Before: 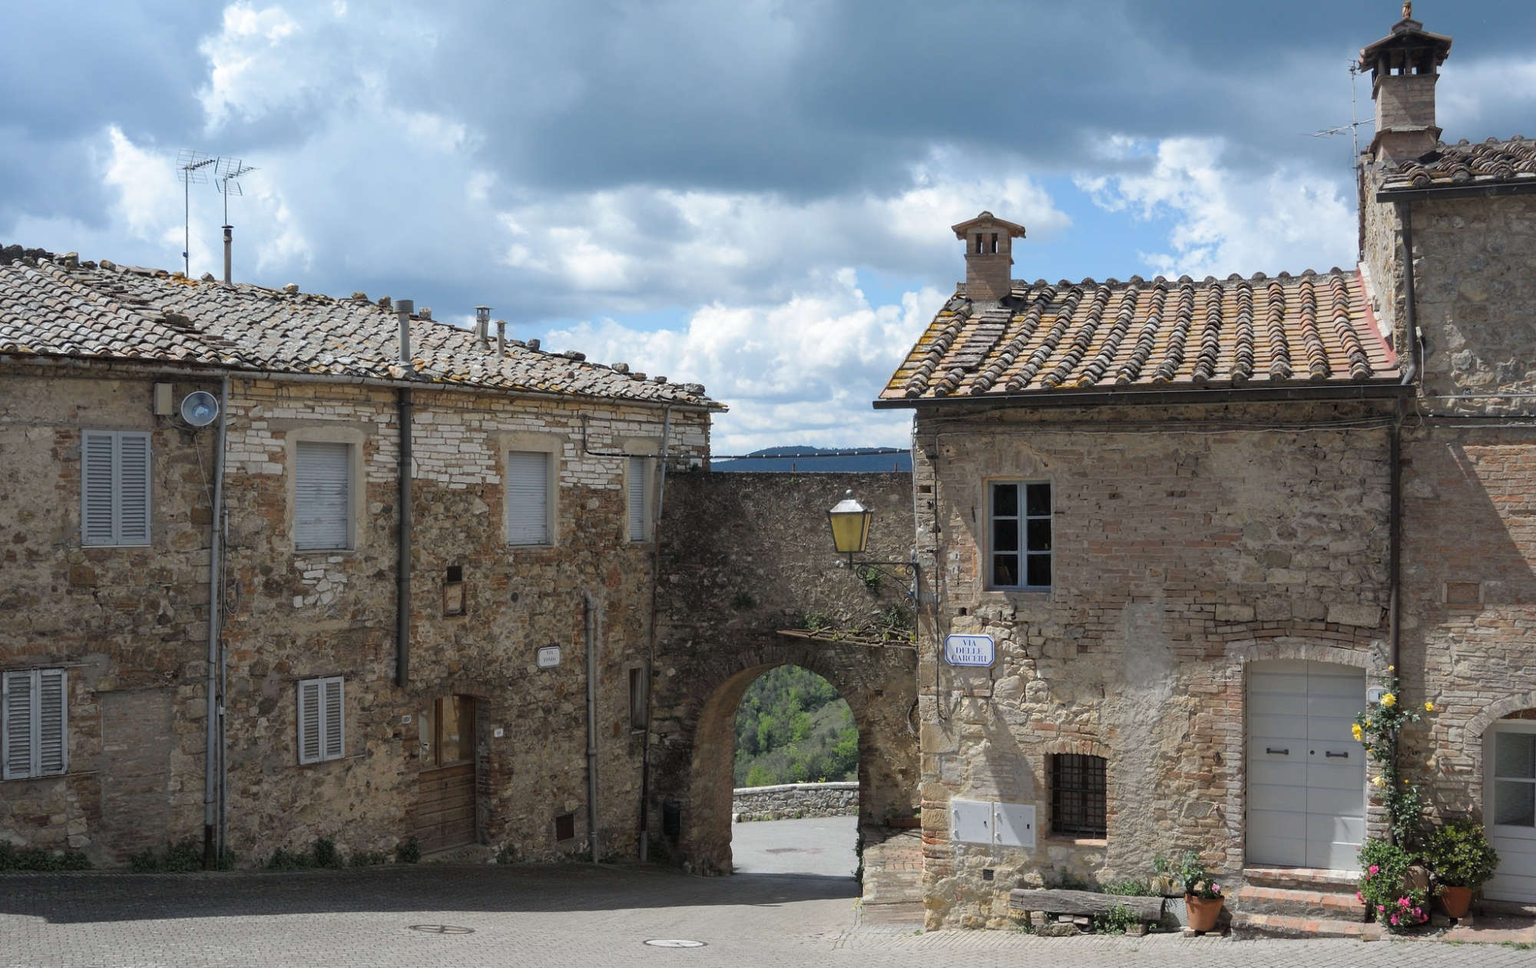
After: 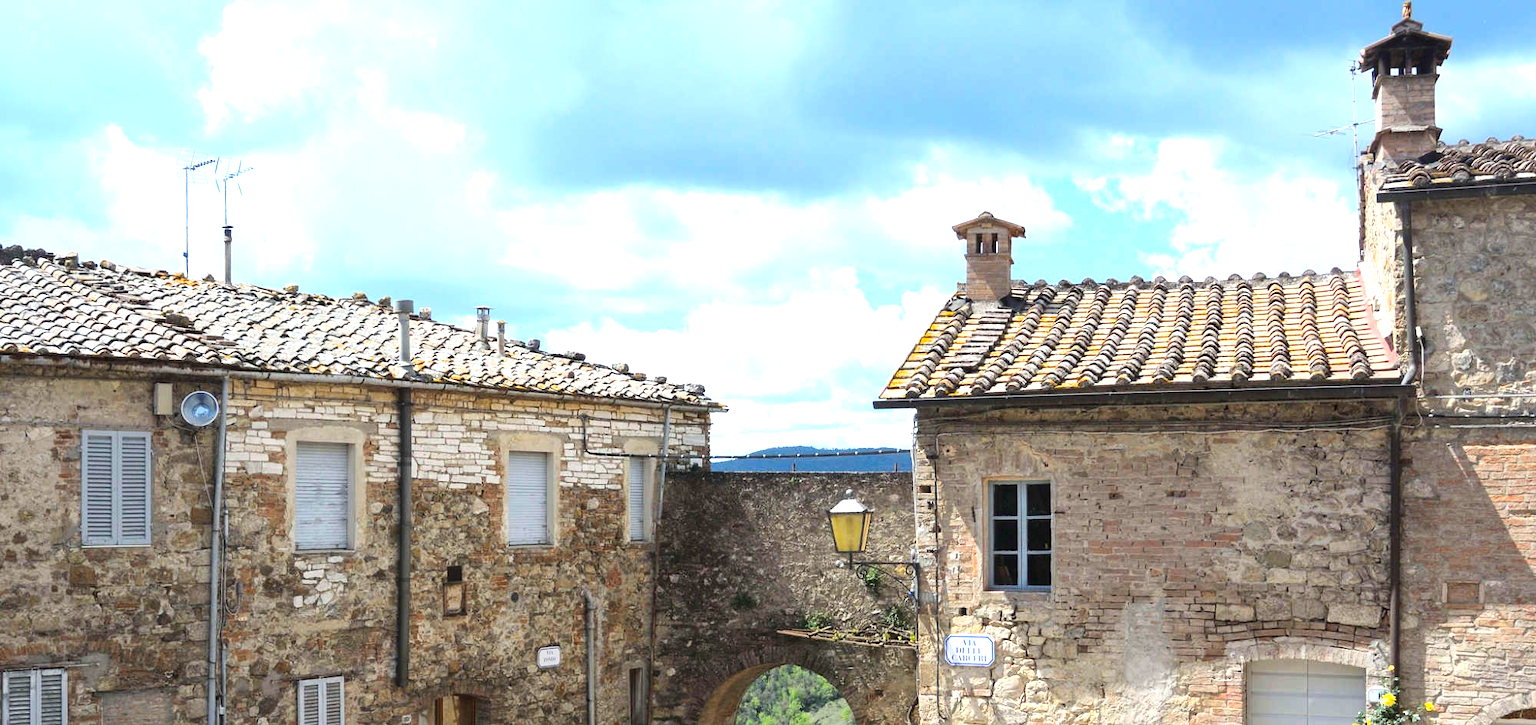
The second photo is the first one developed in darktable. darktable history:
exposure: black level correction 0, exposure 1.2 EV, compensate exposure bias true, compensate highlight preservation false
crop: bottom 24.967%
contrast brightness saturation: contrast 0.18, saturation 0.3
